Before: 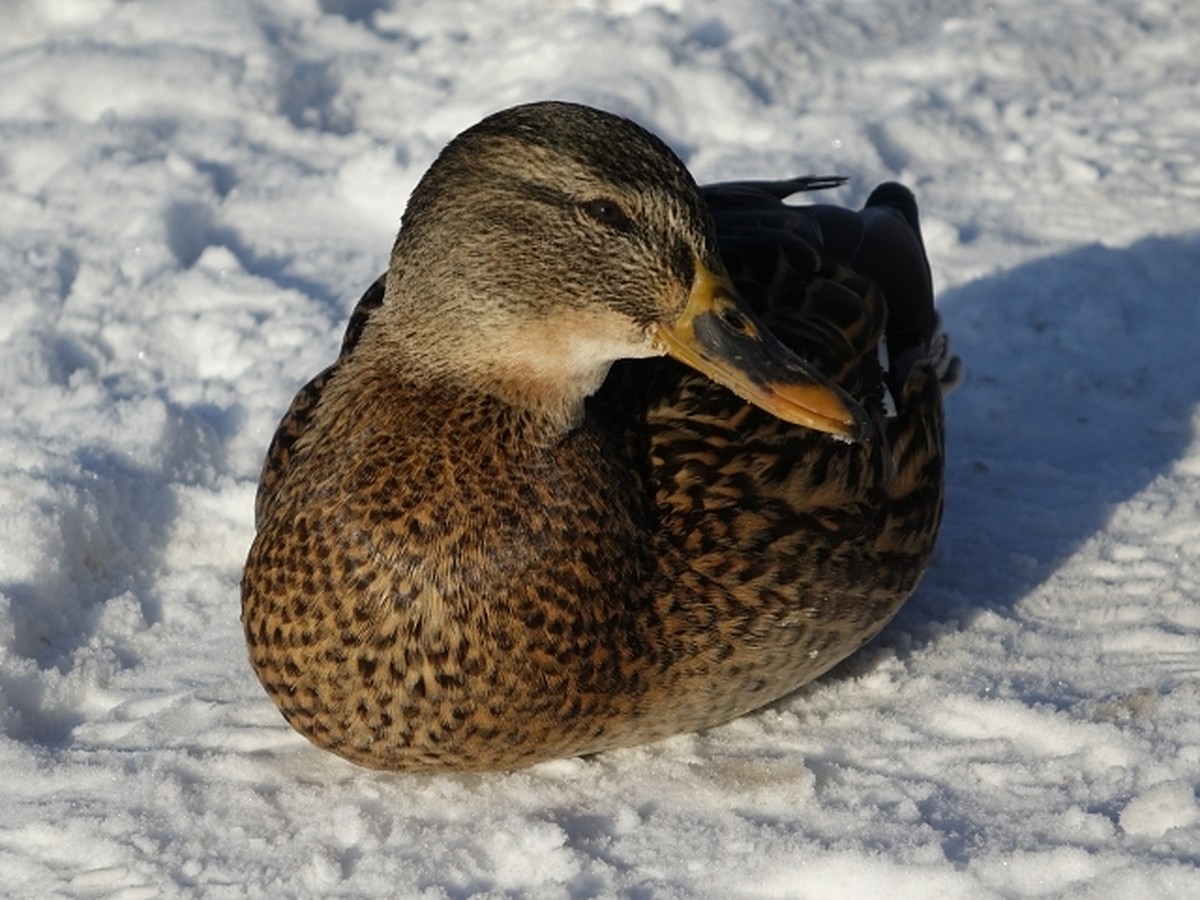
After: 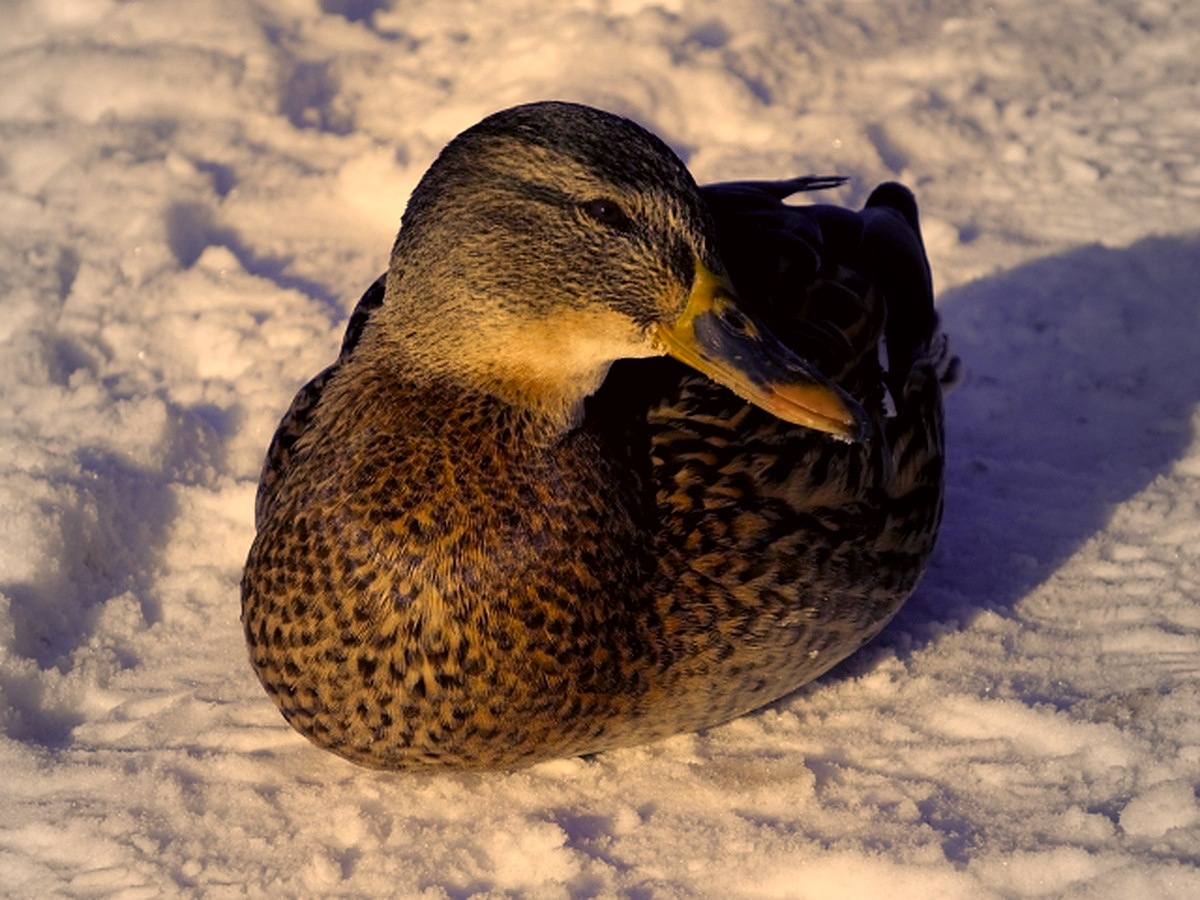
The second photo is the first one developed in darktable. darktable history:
vignetting: fall-off start 18.21%, fall-off radius 137.95%, brightness -0.207, center (-0.078, 0.066), width/height ratio 0.62, shape 0.59
color correction: highlights a* 17.94, highlights b* 35.39, shadows a* 1.48, shadows b* 6.42, saturation 1.01
color balance rgb: shadows lift › luminance -28.76%, shadows lift › chroma 15%, shadows lift › hue 270°, power › chroma 1%, power › hue 255°, highlights gain › luminance 7.14%, highlights gain › chroma 2%, highlights gain › hue 90°, global offset › luminance -0.29%, global offset › hue 260°, perceptual saturation grading › global saturation 20%, perceptual saturation grading › highlights -13.92%, perceptual saturation grading › shadows 50%
contrast equalizer: y [[0.518, 0.517, 0.501, 0.5, 0.5, 0.5], [0.5 ×6], [0.5 ×6], [0 ×6], [0 ×6]]
